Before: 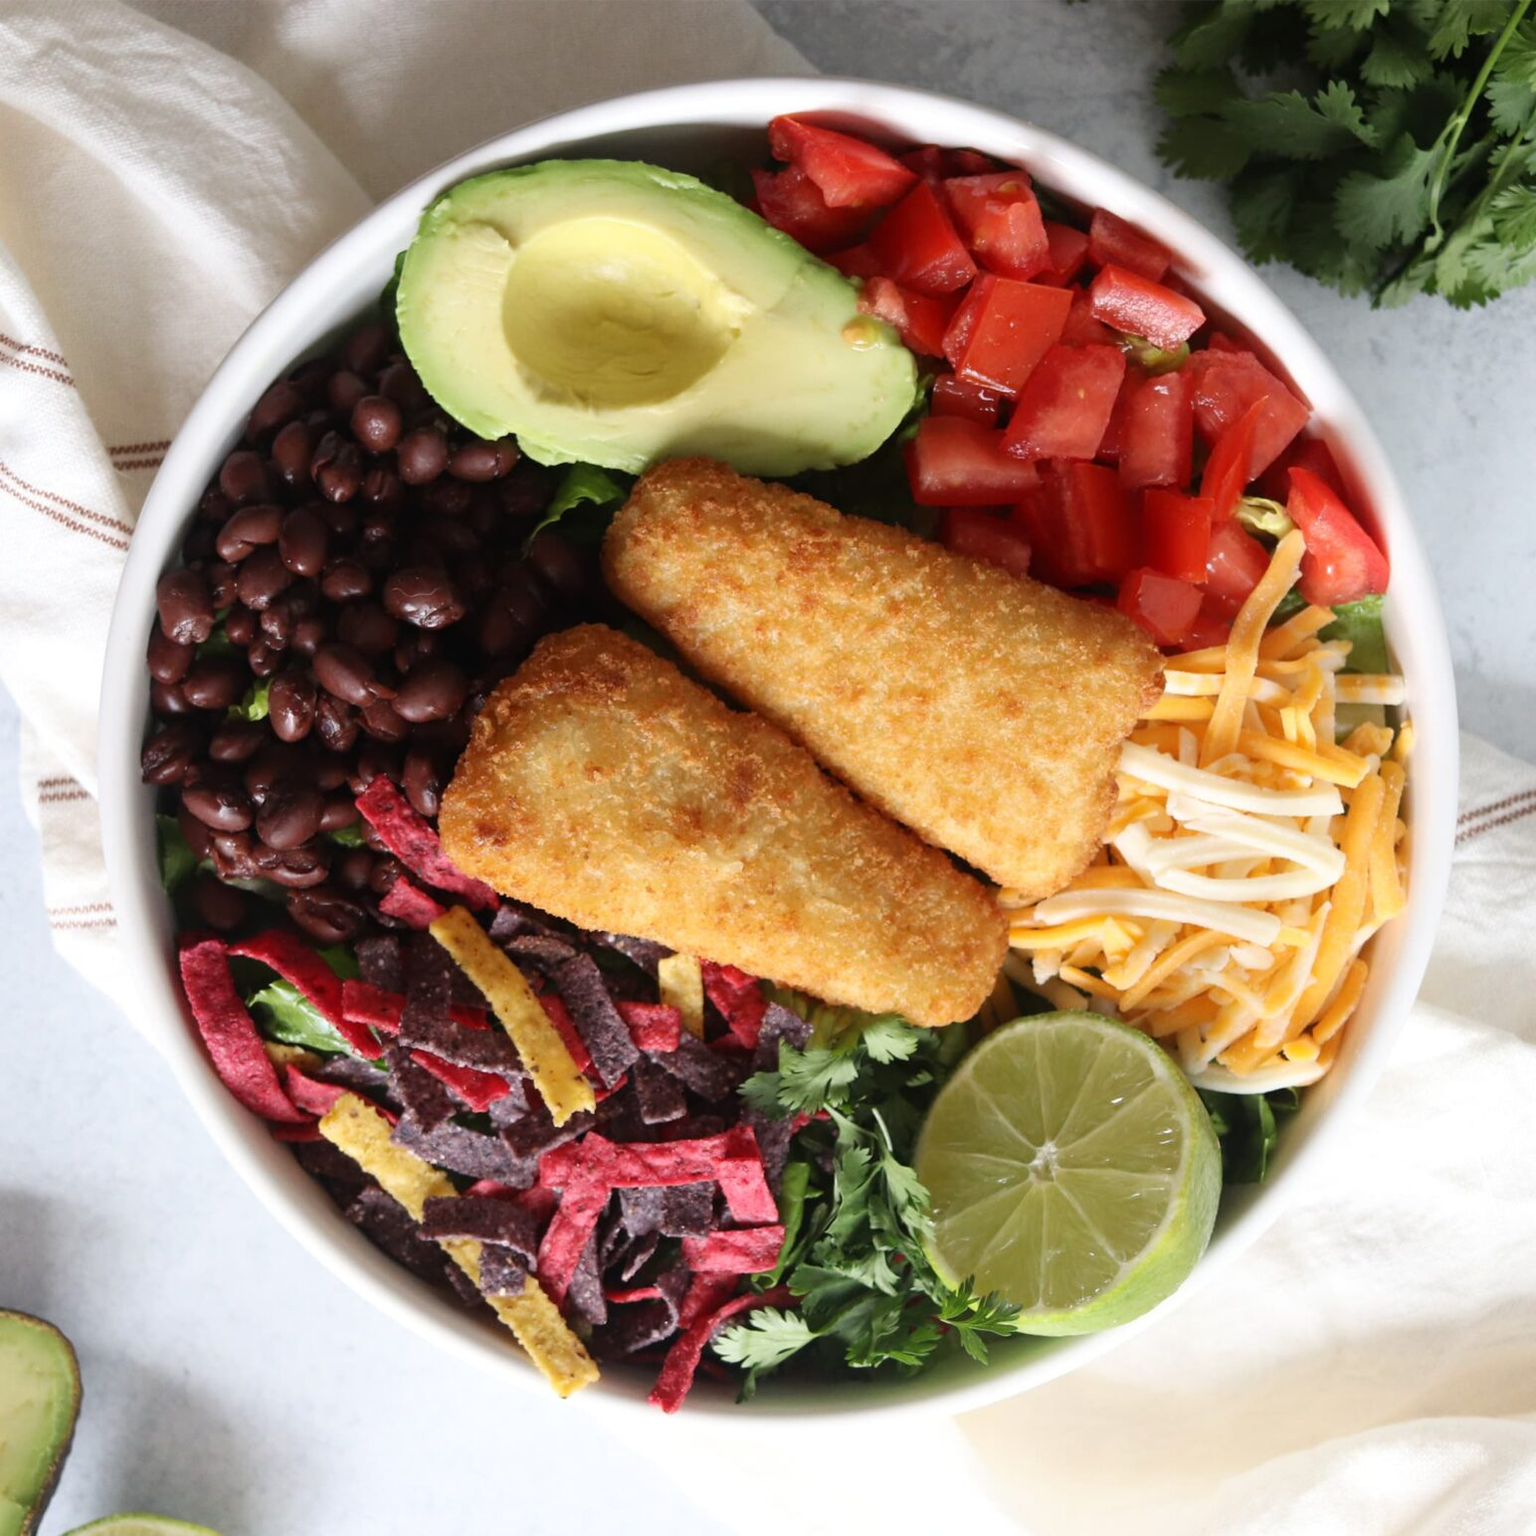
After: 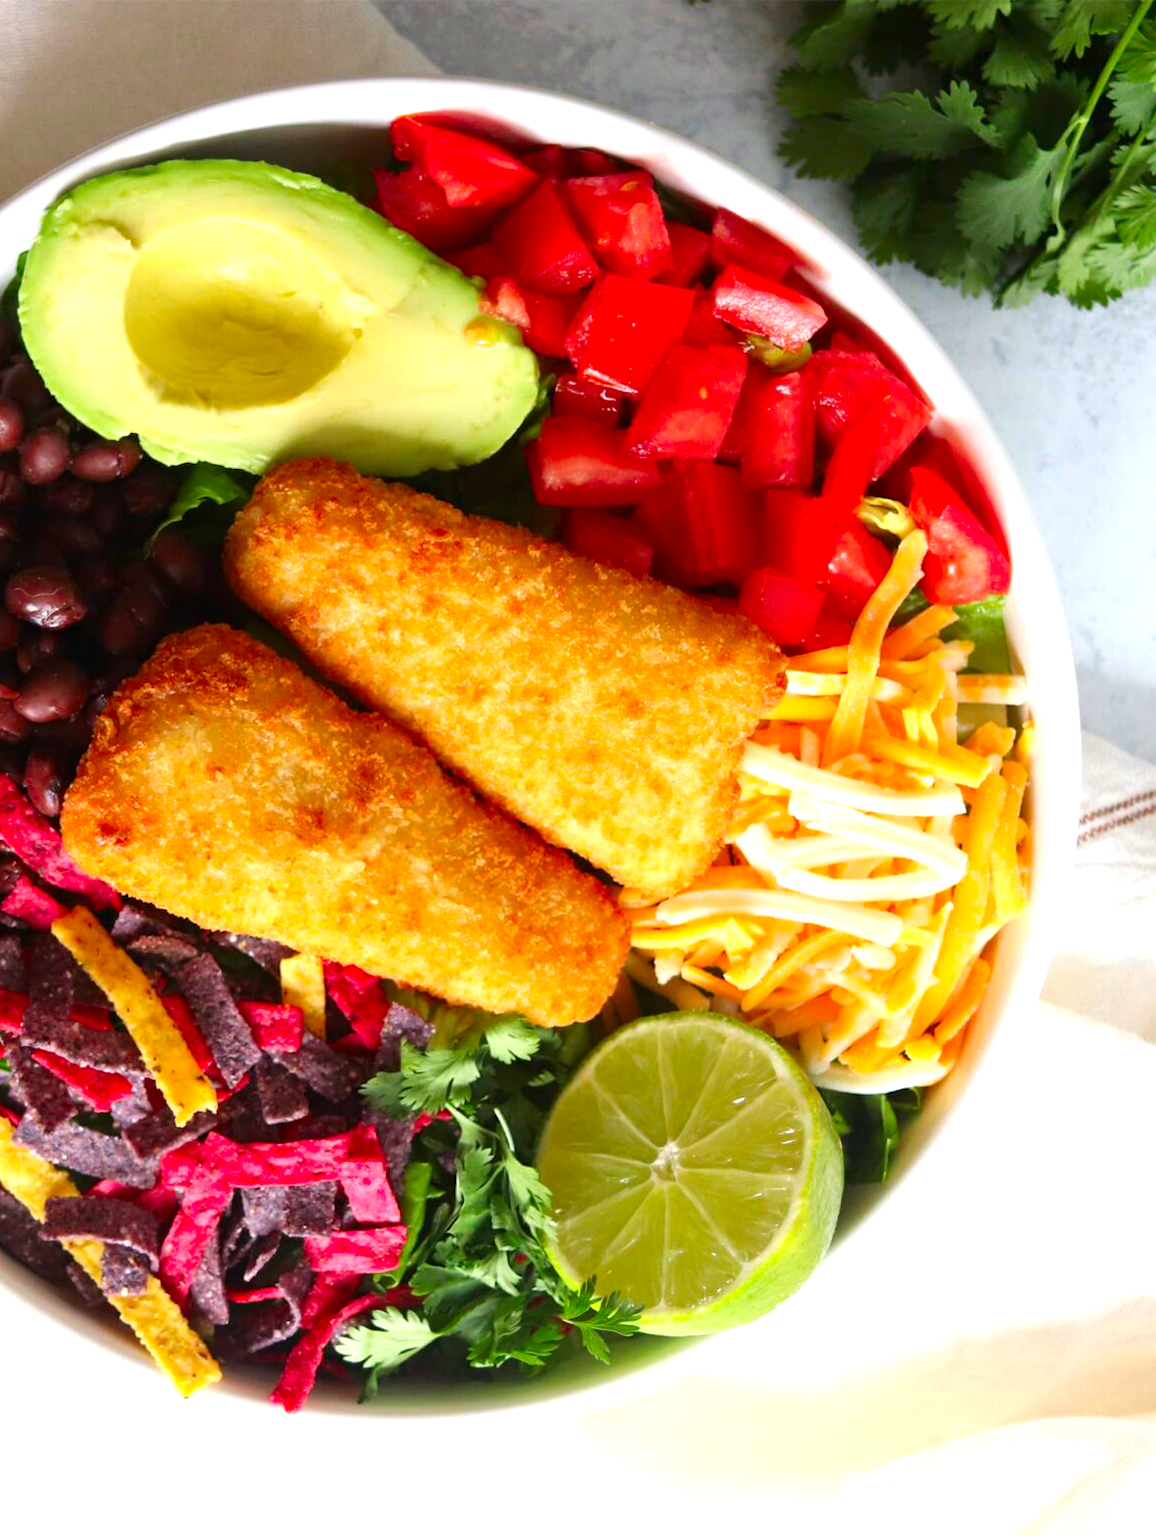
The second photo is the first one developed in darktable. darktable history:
crop and rotate: left 24.648%
exposure: black level correction 0.001, exposure 0.498 EV, compensate highlight preservation false
contrast brightness saturation: saturation 0.517
